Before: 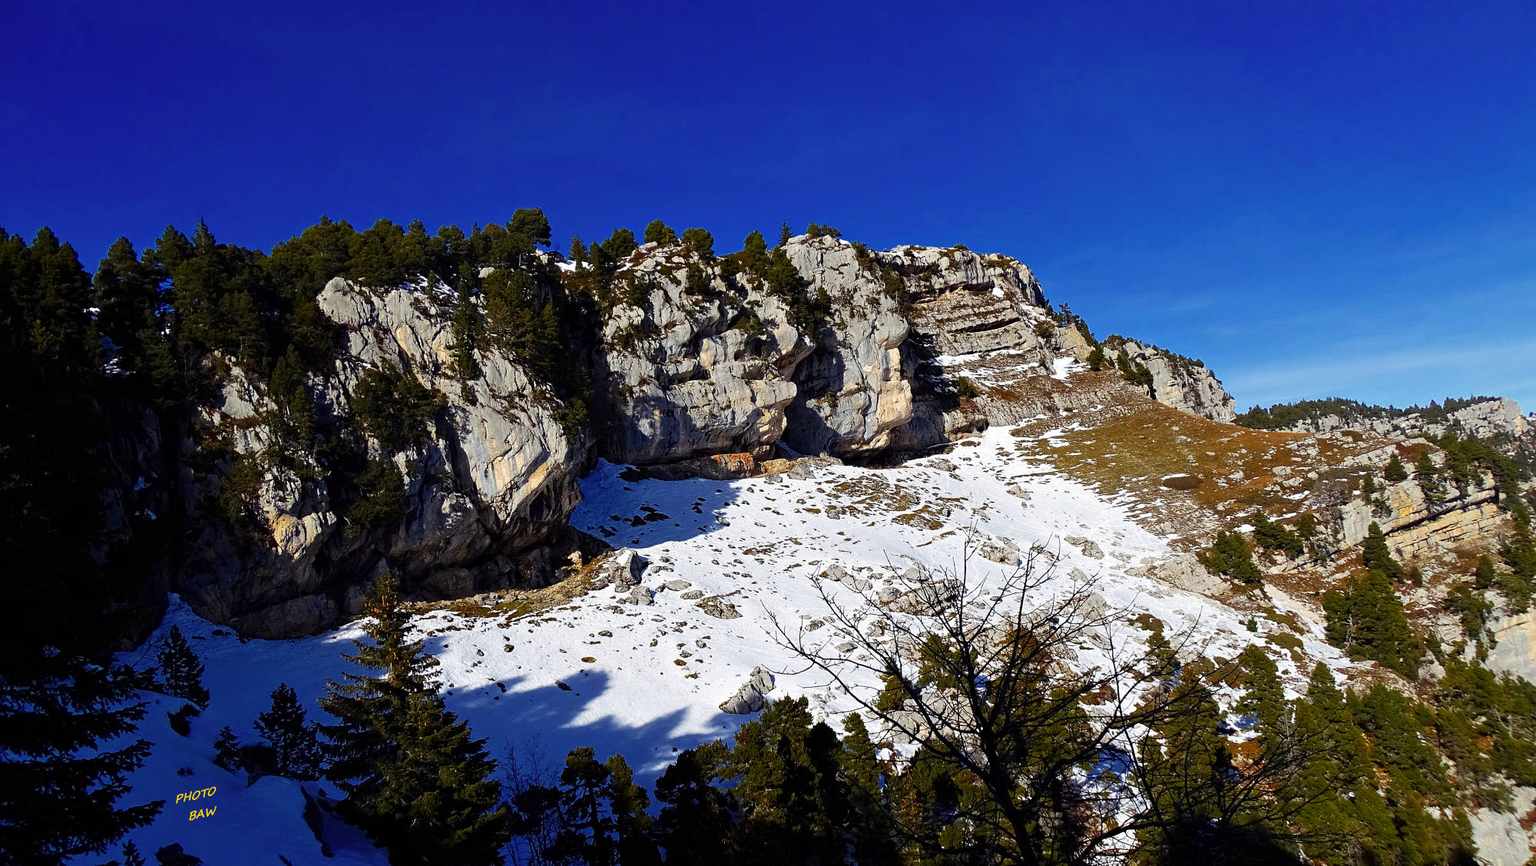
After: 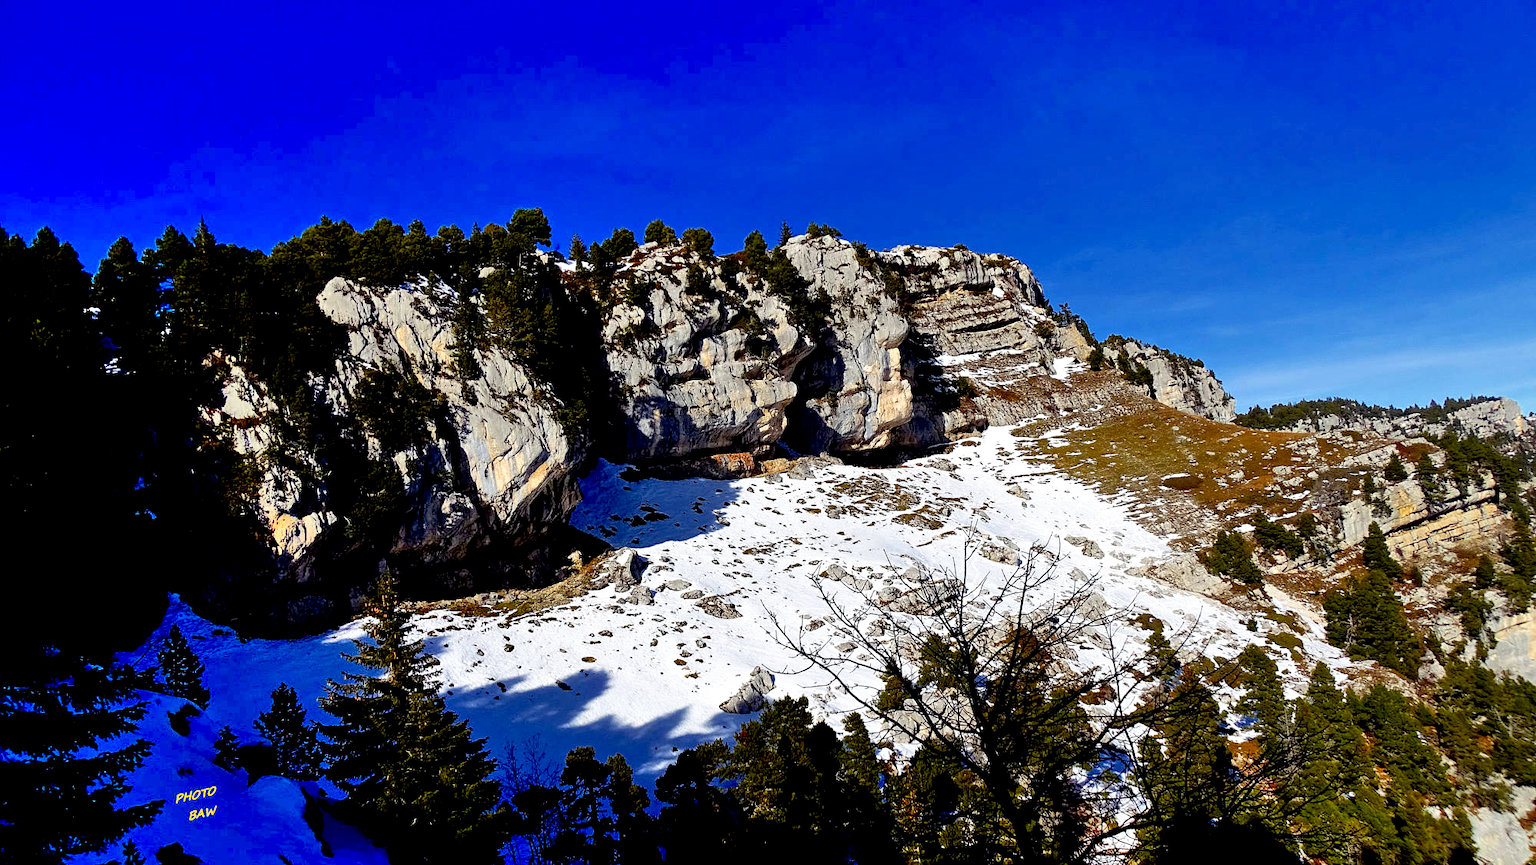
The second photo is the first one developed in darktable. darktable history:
base curve: curves: ch0 [(0.017, 0) (0.425, 0.441) (0.844, 0.933) (1, 1)], exposure shift 0.582, preserve colors none
shadows and highlights: white point adjustment 1.01, soften with gaussian
